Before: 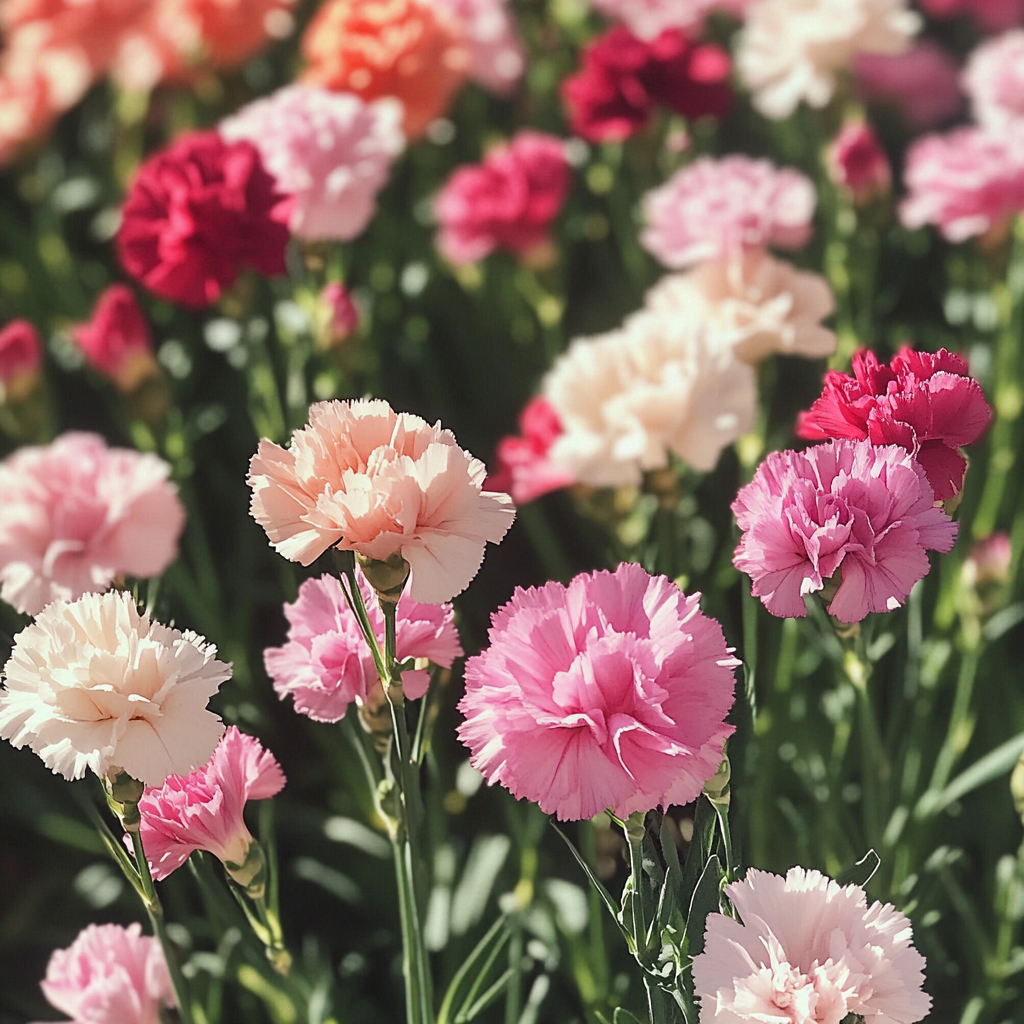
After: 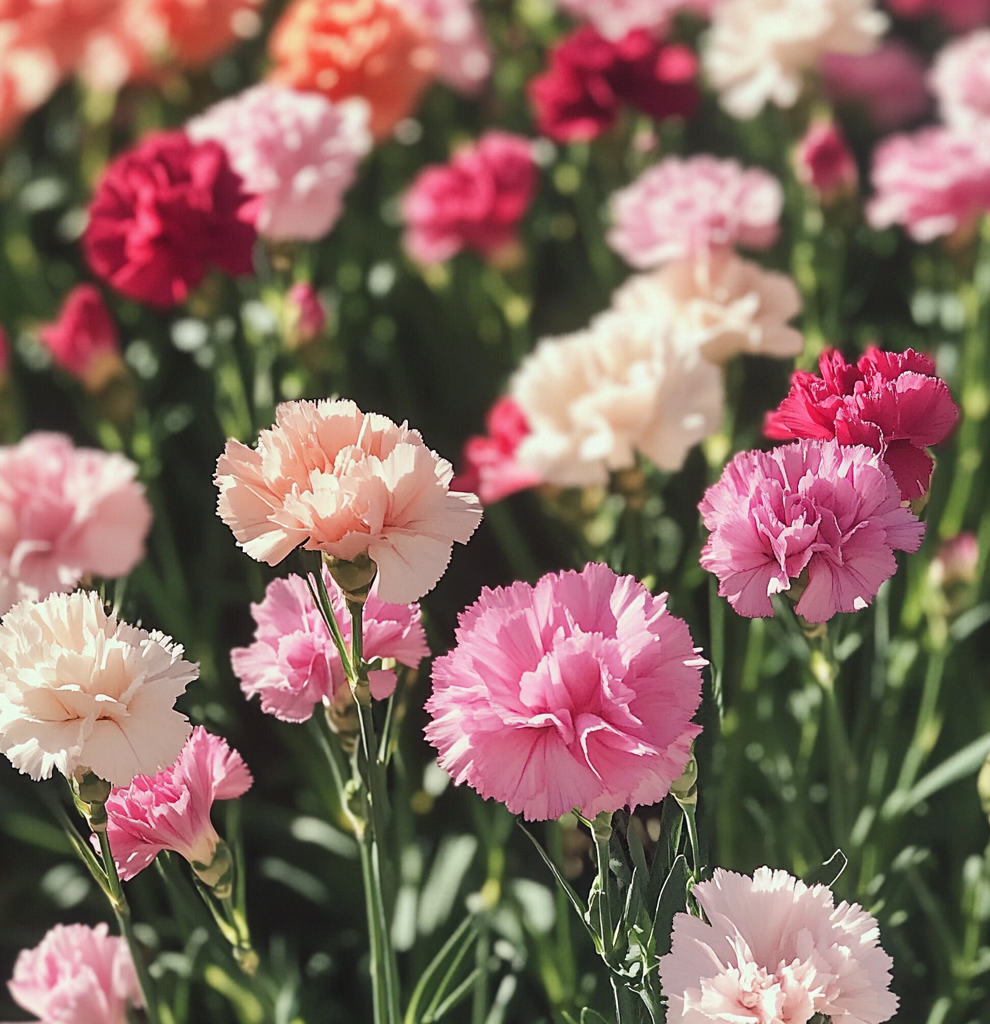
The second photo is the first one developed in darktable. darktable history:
crop and rotate: left 3.227%
